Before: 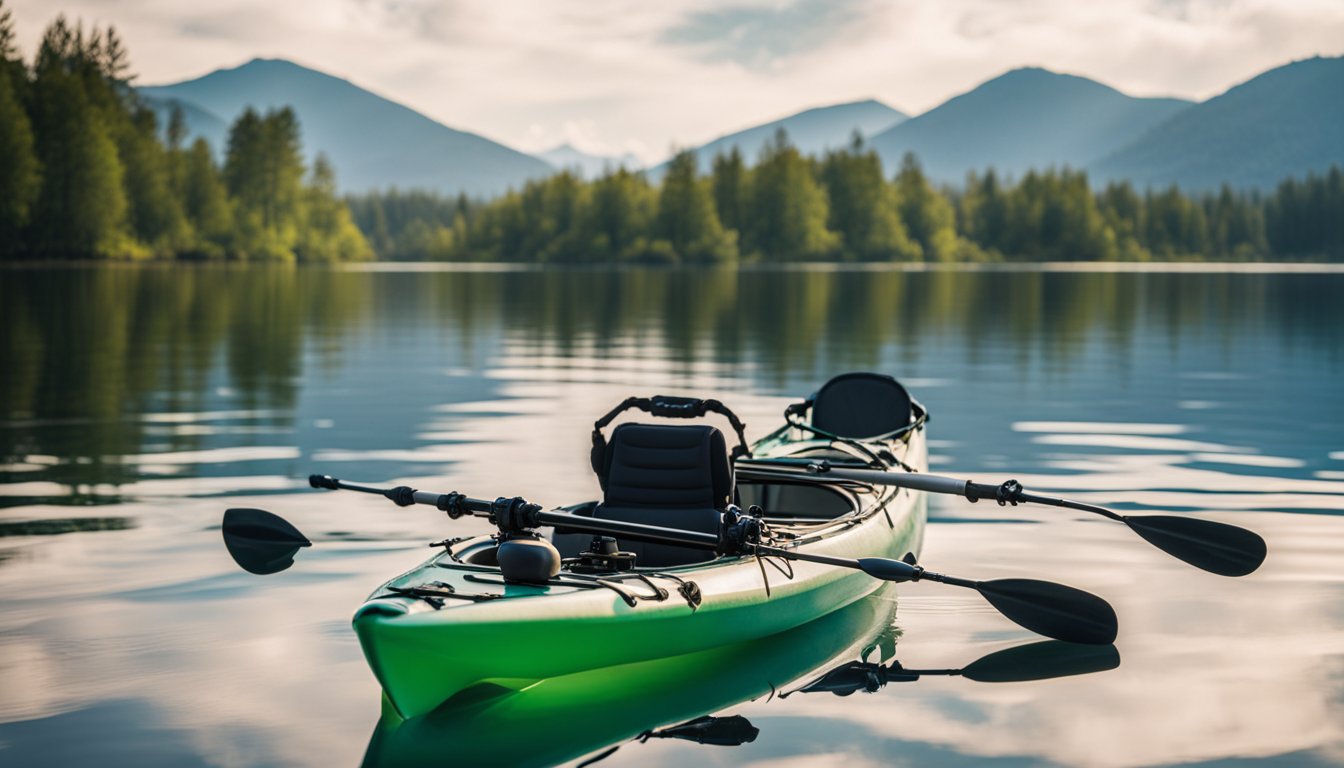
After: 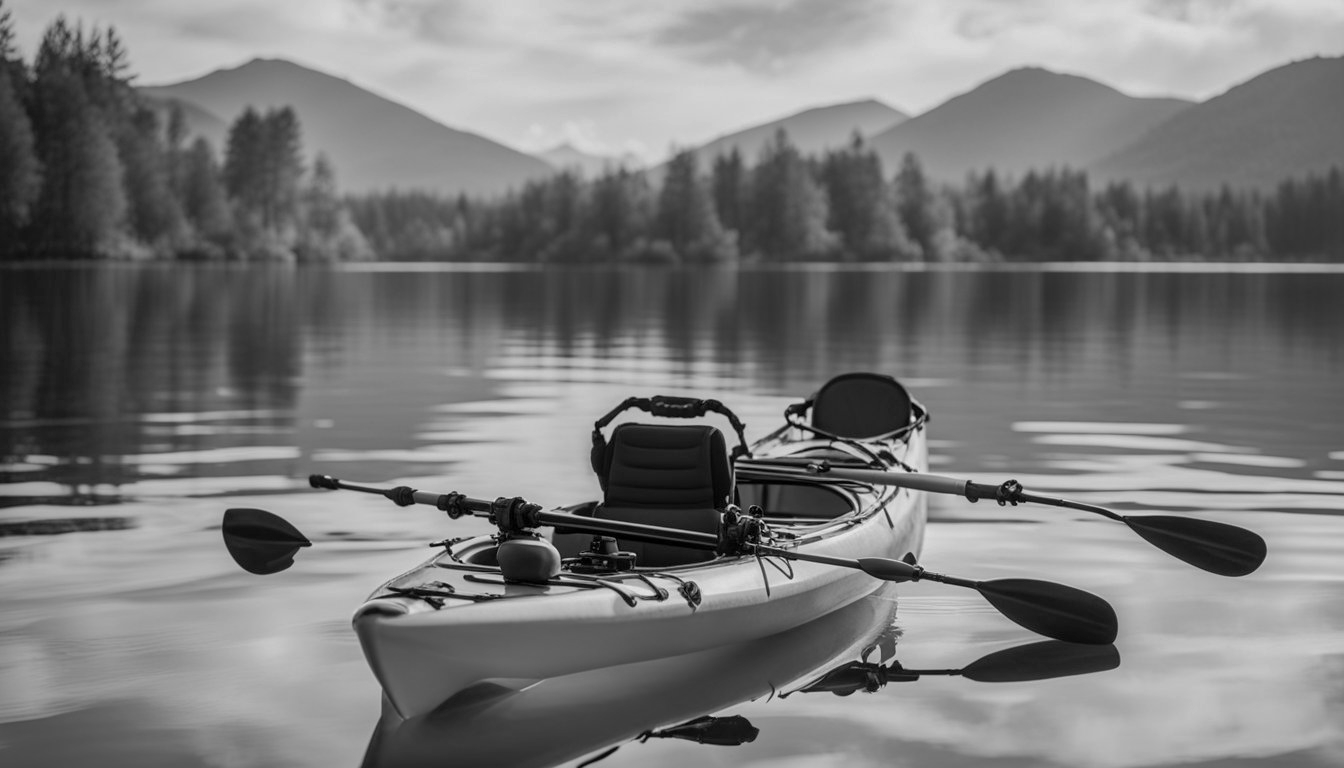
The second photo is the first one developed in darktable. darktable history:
contrast equalizer: octaves 7, y [[0.6 ×6], [0.55 ×6], [0 ×6], [0 ×6], [0 ×6]], mix -0.1
monochrome: a 14.95, b -89.96
exposure: black level correction 0.002, exposure -0.1 EV, compensate highlight preservation false
white balance: red 1.042, blue 1.17
shadows and highlights: on, module defaults
